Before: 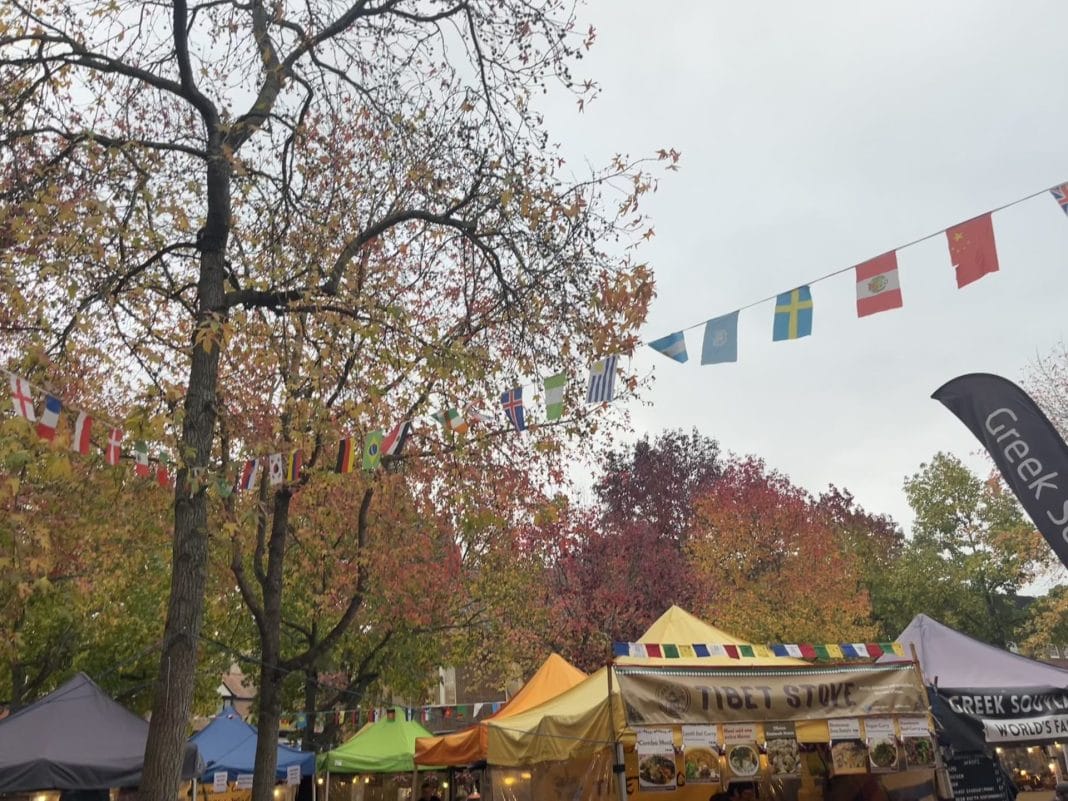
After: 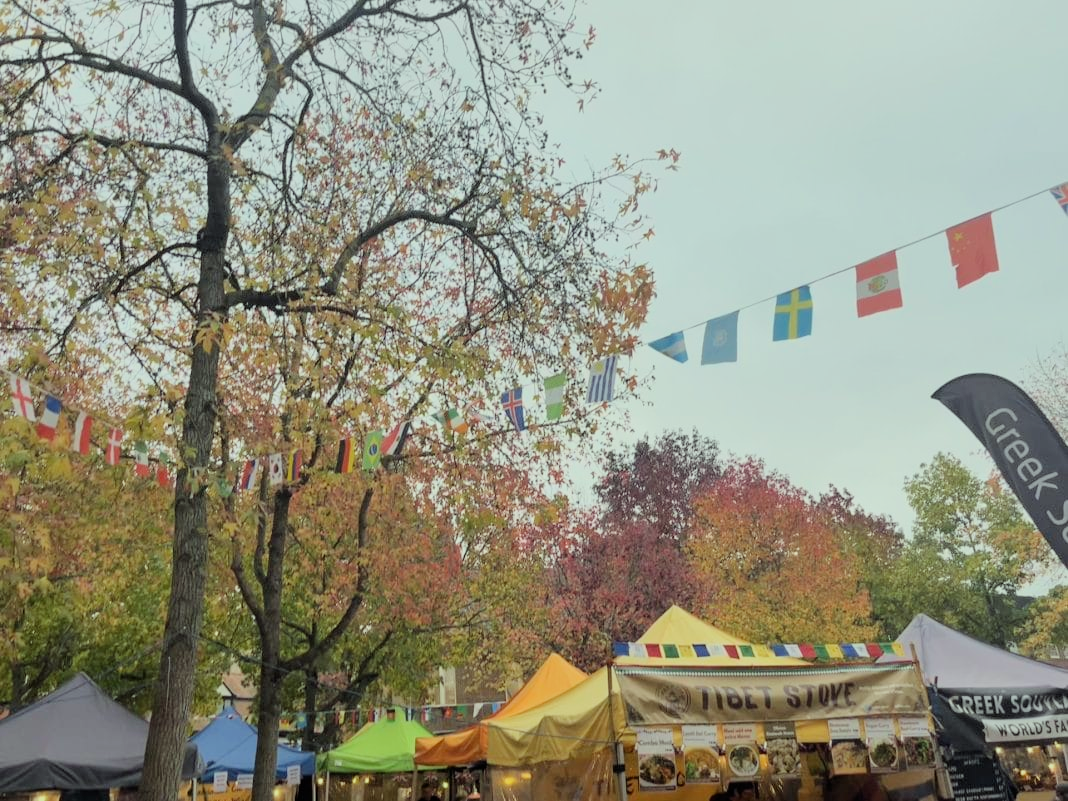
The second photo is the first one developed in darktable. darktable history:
exposure: exposure 0.7 EV, compensate highlight preservation false
color correction: highlights a* -8, highlights b* 3.1
shadows and highlights: shadows -20, white point adjustment -2, highlights -35
filmic rgb: black relative exposure -7.65 EV, white relative exposure 4.56 EV, hardness 3.61, color science v6 (2022)
